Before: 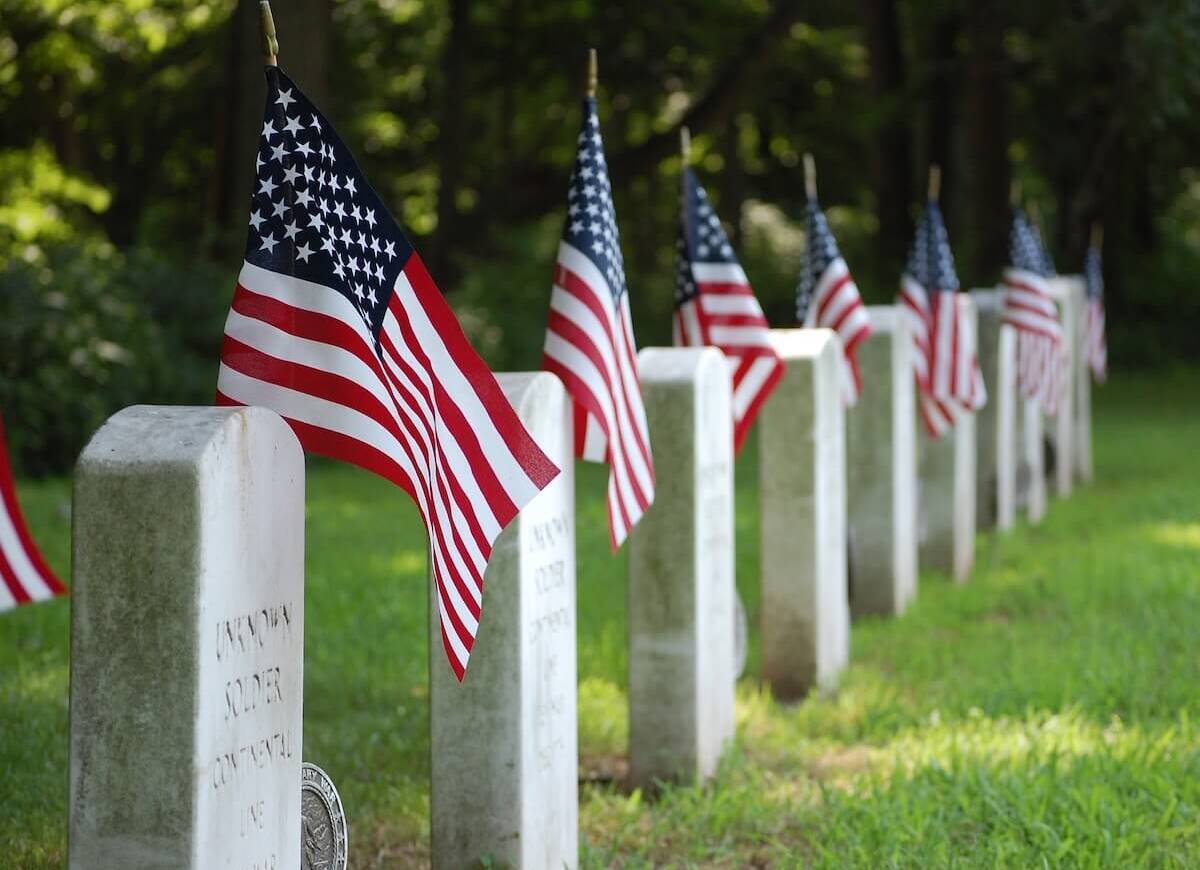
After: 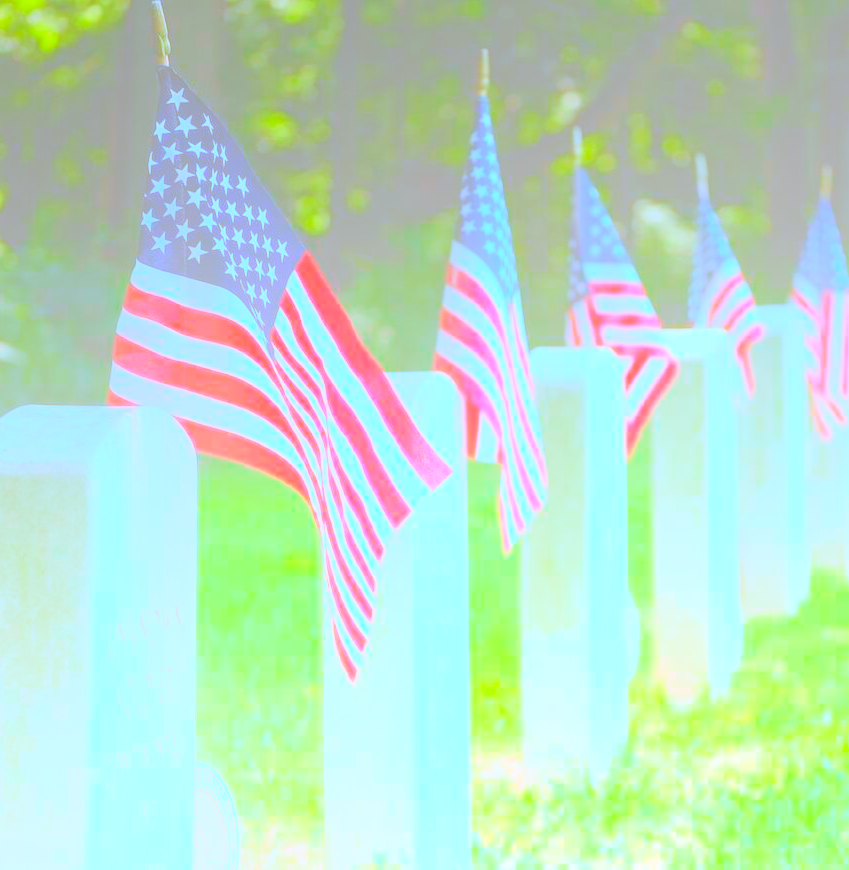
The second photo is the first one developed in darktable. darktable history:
exposure: black level correction 0.001, compensate highlight preservation false
bloom: size 85%, threshold 5%, strength 85%
color correction: saturation 1.8
white balance: red 0.871, blue 1.249
crop and rotate: left 9.061%, right 20.142%
